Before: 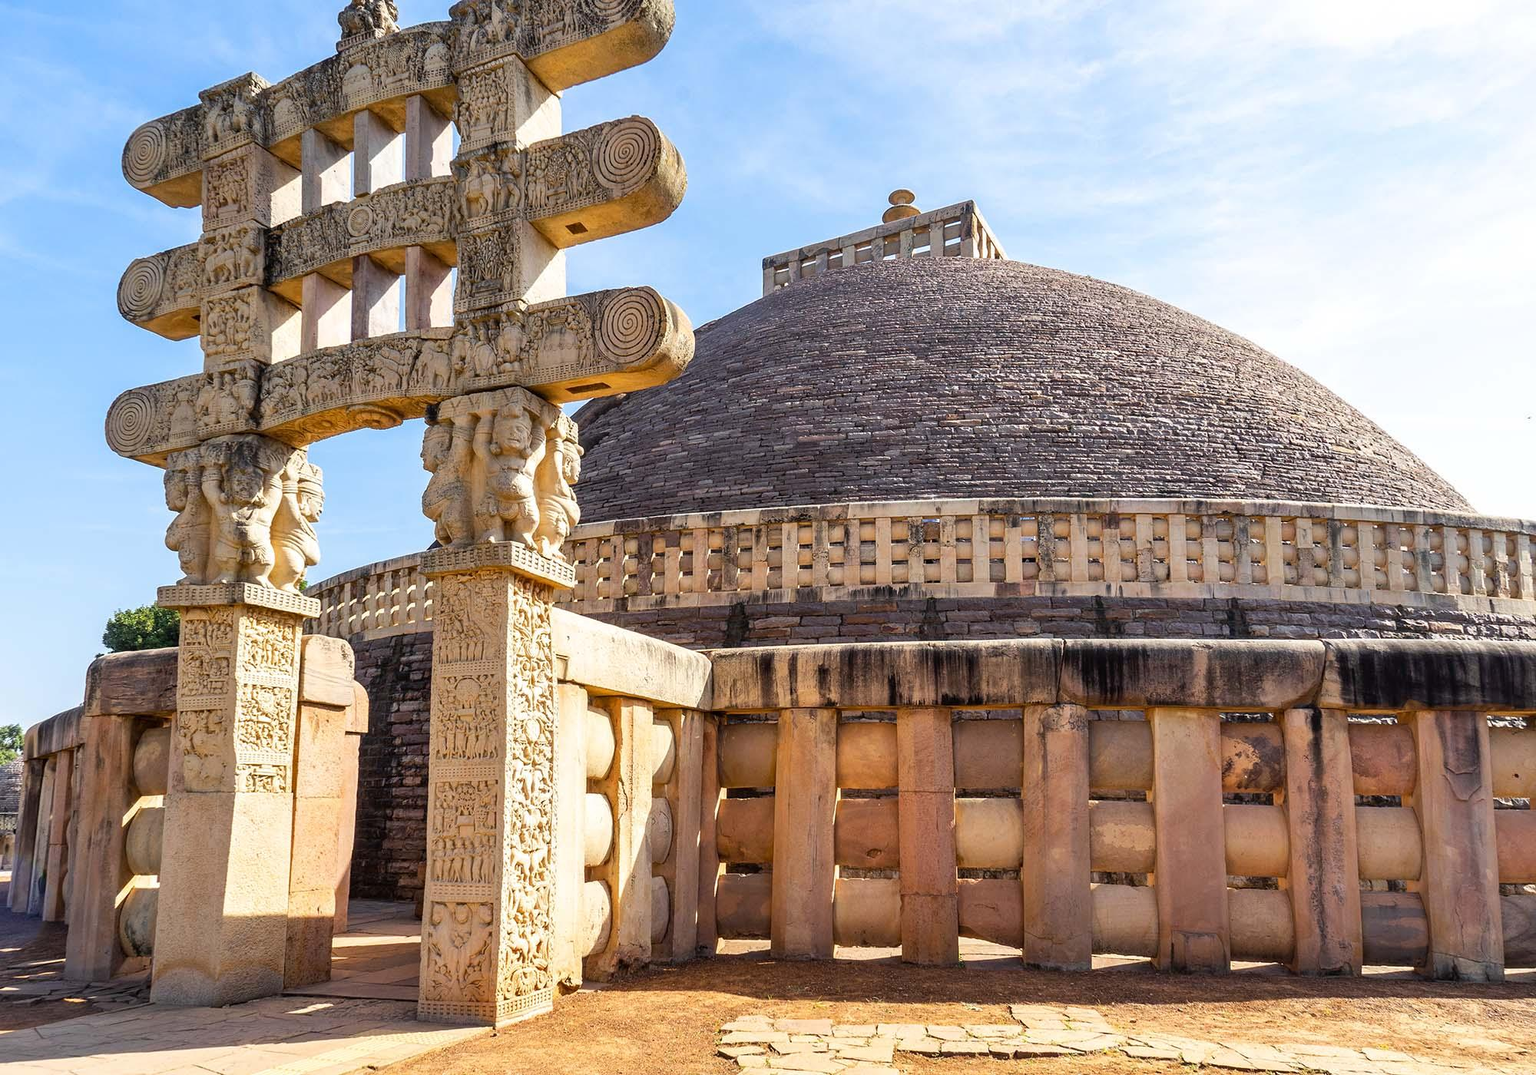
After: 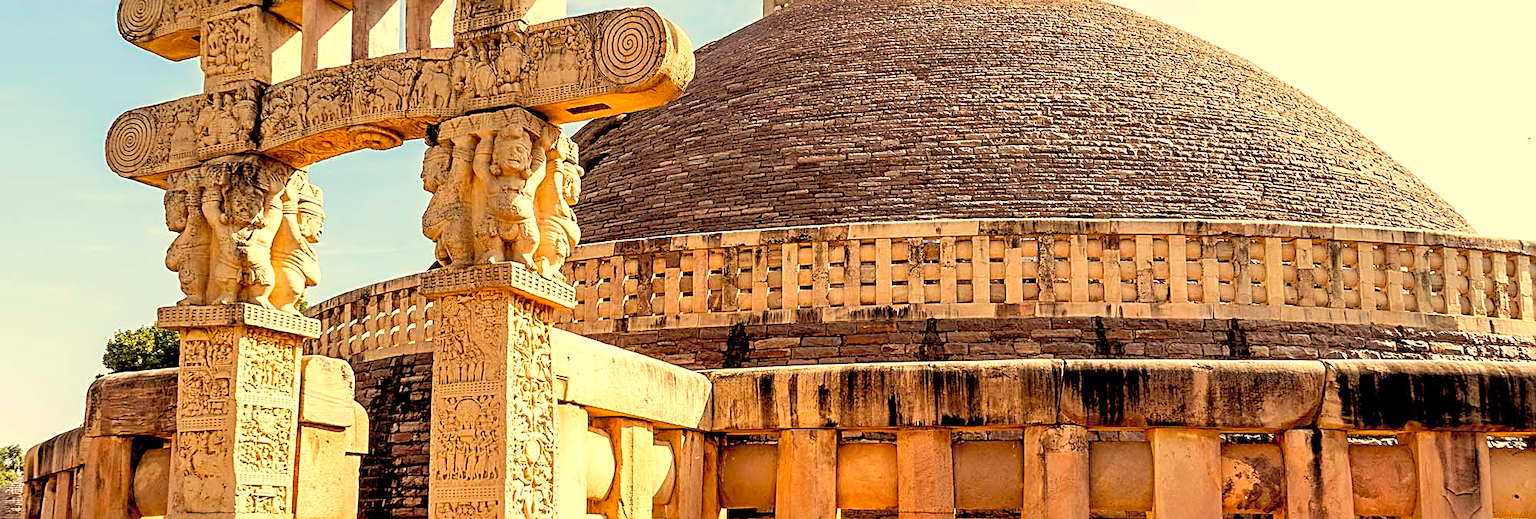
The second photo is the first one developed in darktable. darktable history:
exposure: black level correction 0.025, exposure 0.182 EV, compensate highlight preservation false
white balance: red 1.138, green 0.996, blue 0.812
contrast brightness saturation: brightness 0.15
crop and rotate: top 26.056%, bottom 25.543%
rgb levels: mode RGB, independent channels, levels [[0, 0.5, 1], [0, 0.521, 1], [0, 0.536, 1]]
color balance: lift [1.004, 1.002, 1.002, 0.998], gamma [1, 1.007, 1.002, 0.993], gain [1, 0.977, 1.013, 1.023], contrast -3.64%
velvia: on, module defaults
sharpen: radius 2.676, amount 0.669
